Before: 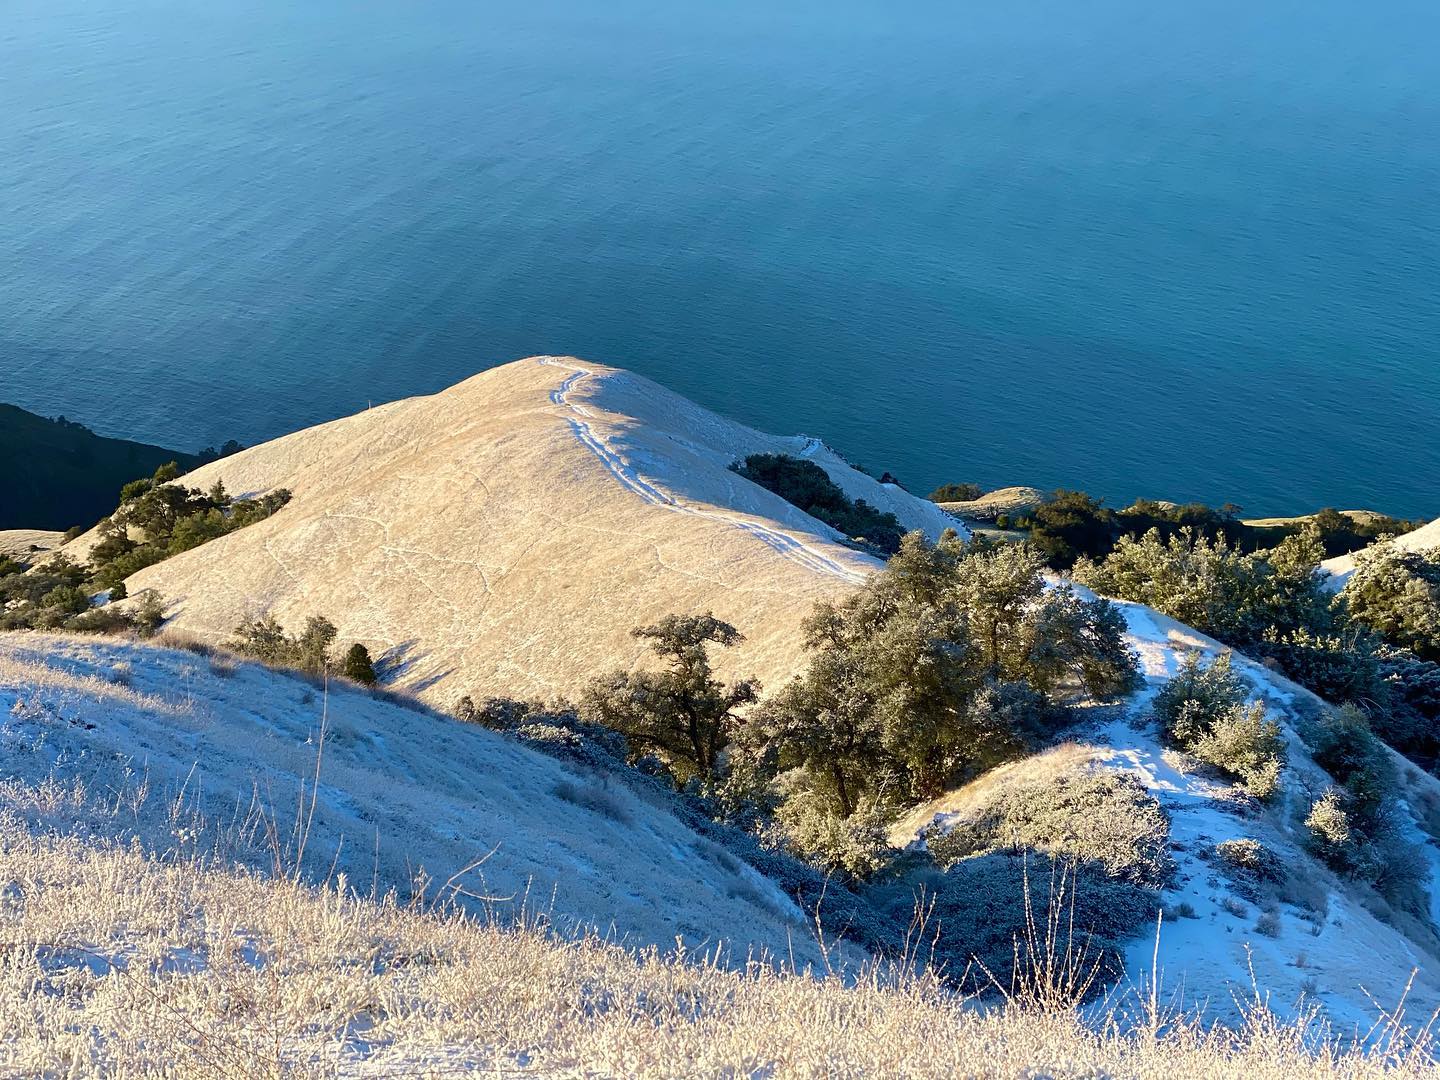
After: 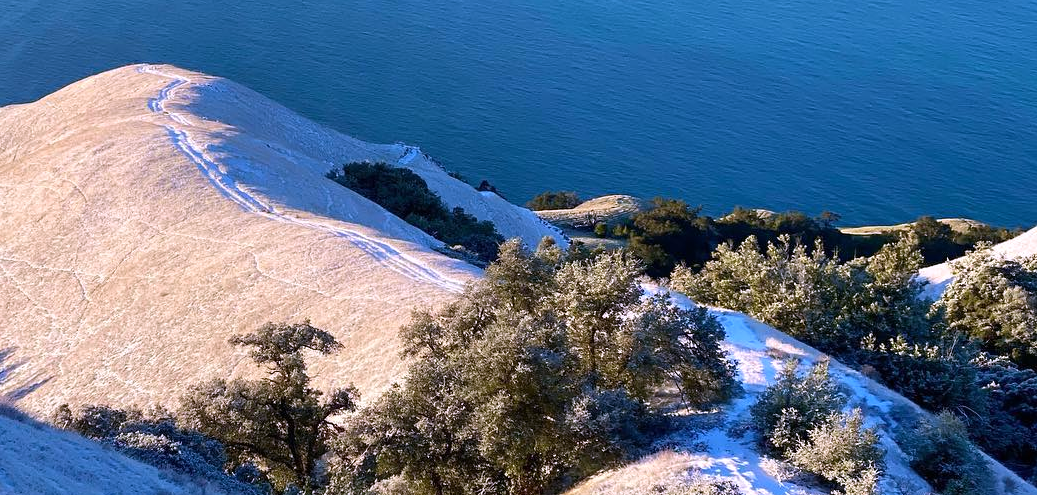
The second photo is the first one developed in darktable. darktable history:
crop and rotate: left 27.938%, top 27.046%, bottom 27.046%
white balance: red 1.042, blue 1.17
